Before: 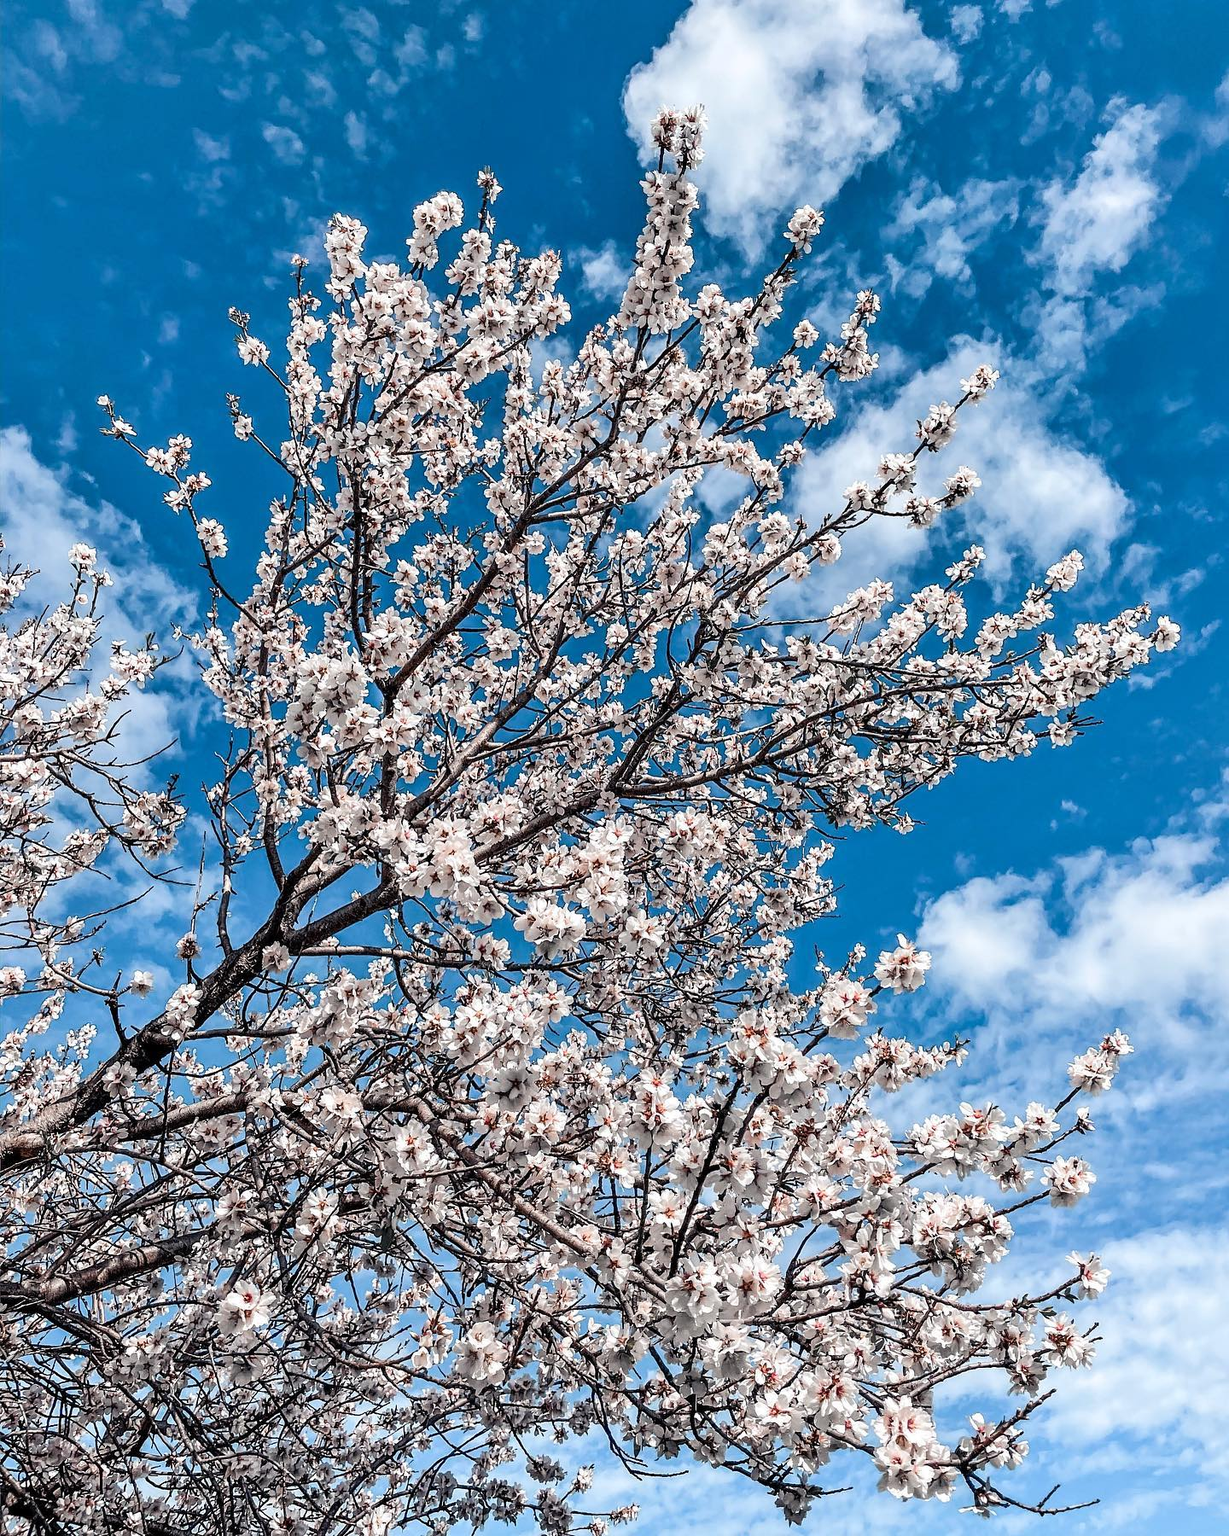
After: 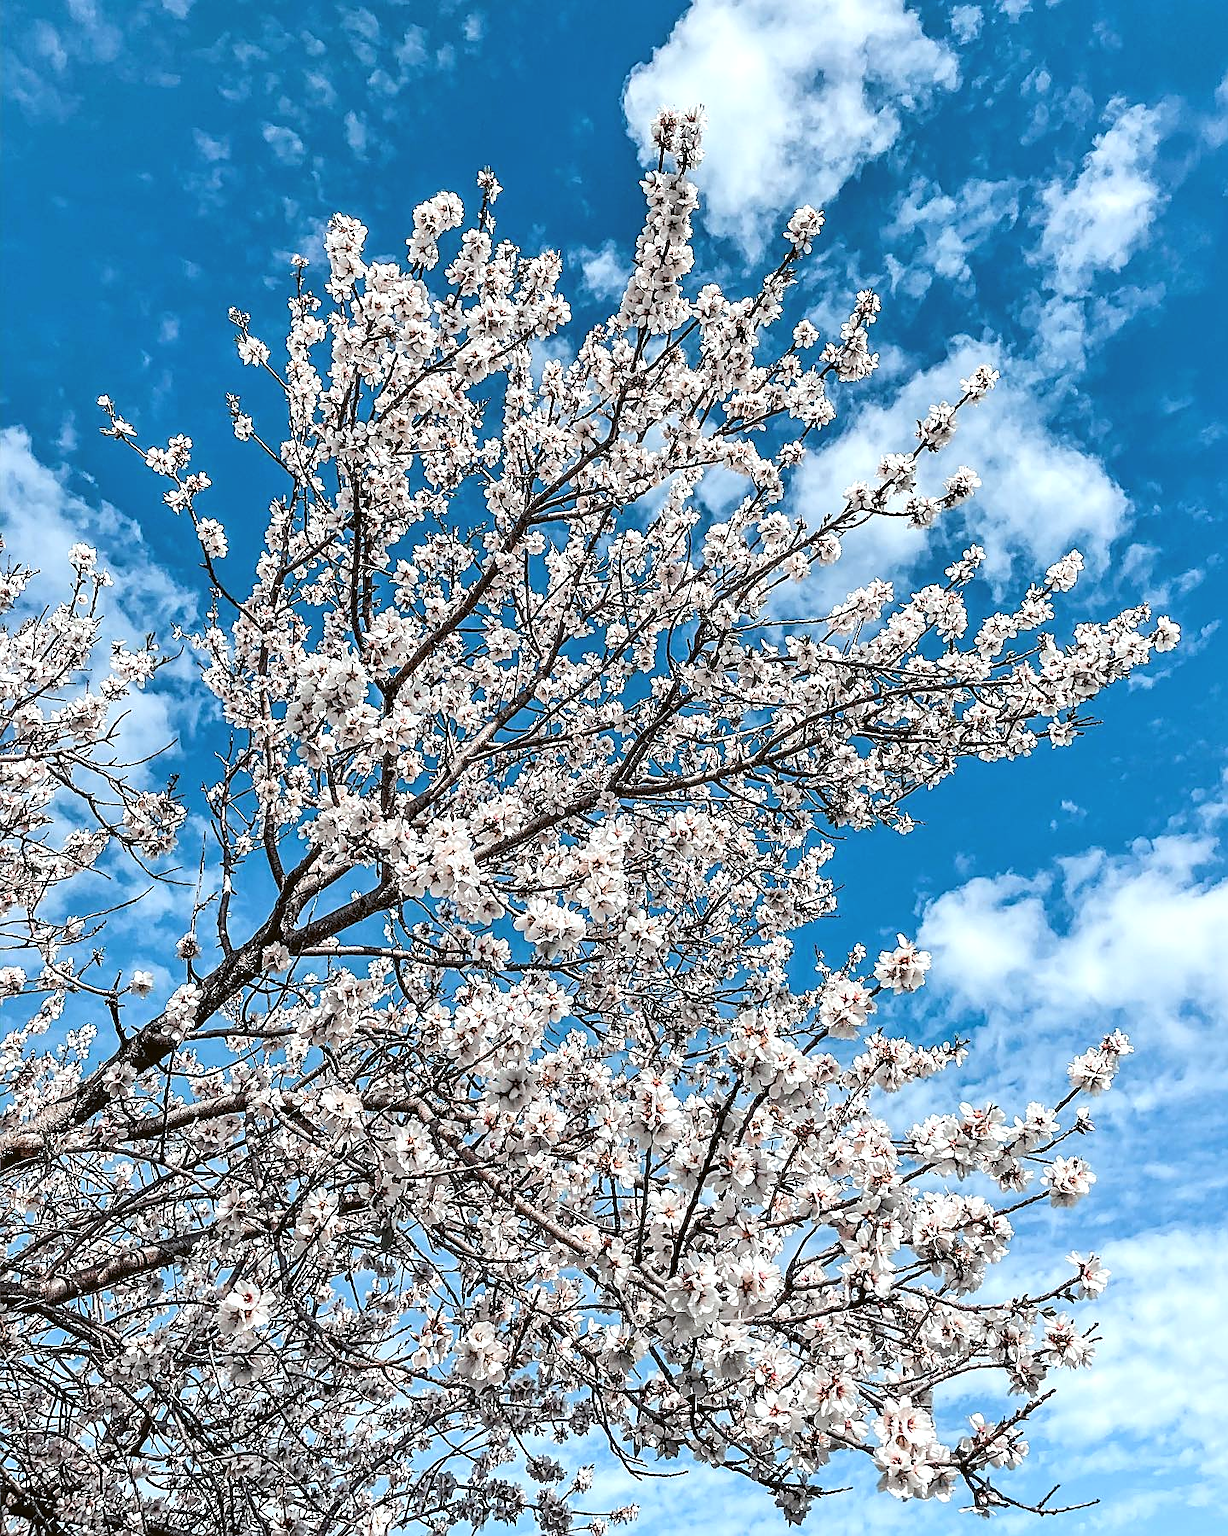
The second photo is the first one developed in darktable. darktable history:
exposure: exposure 0.3 EV, compensate highlight preservation false
color balance: lift [1.004, 1.002, 1.002, 0.998], gamma [1, 1.007, 1.002, 0.993], gain [1, 0.977, 1.013, 1.023], contrast -3.64%
sharpen: on, module defaults
contrast equalizer: y [[0.5 ×6], [0.5 ×6], [0.5, 0.5, 0.501, 0.545, 0.707, 0.863], [0 ×6], [0 ×6]]
